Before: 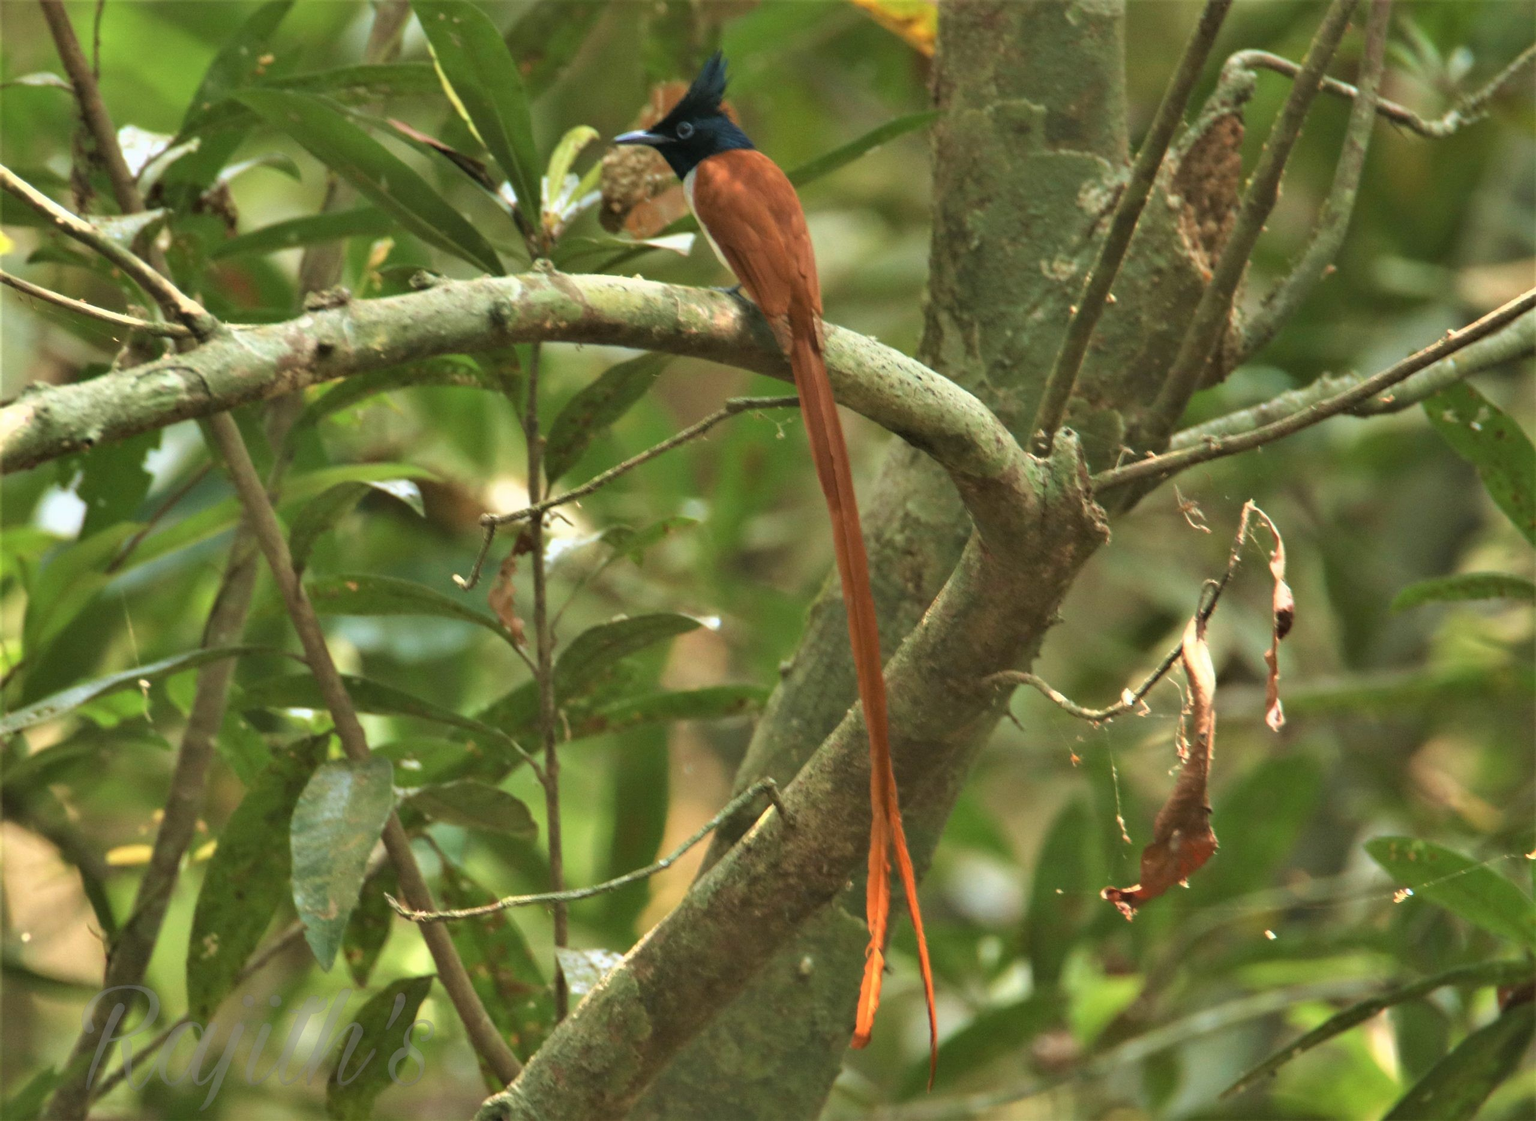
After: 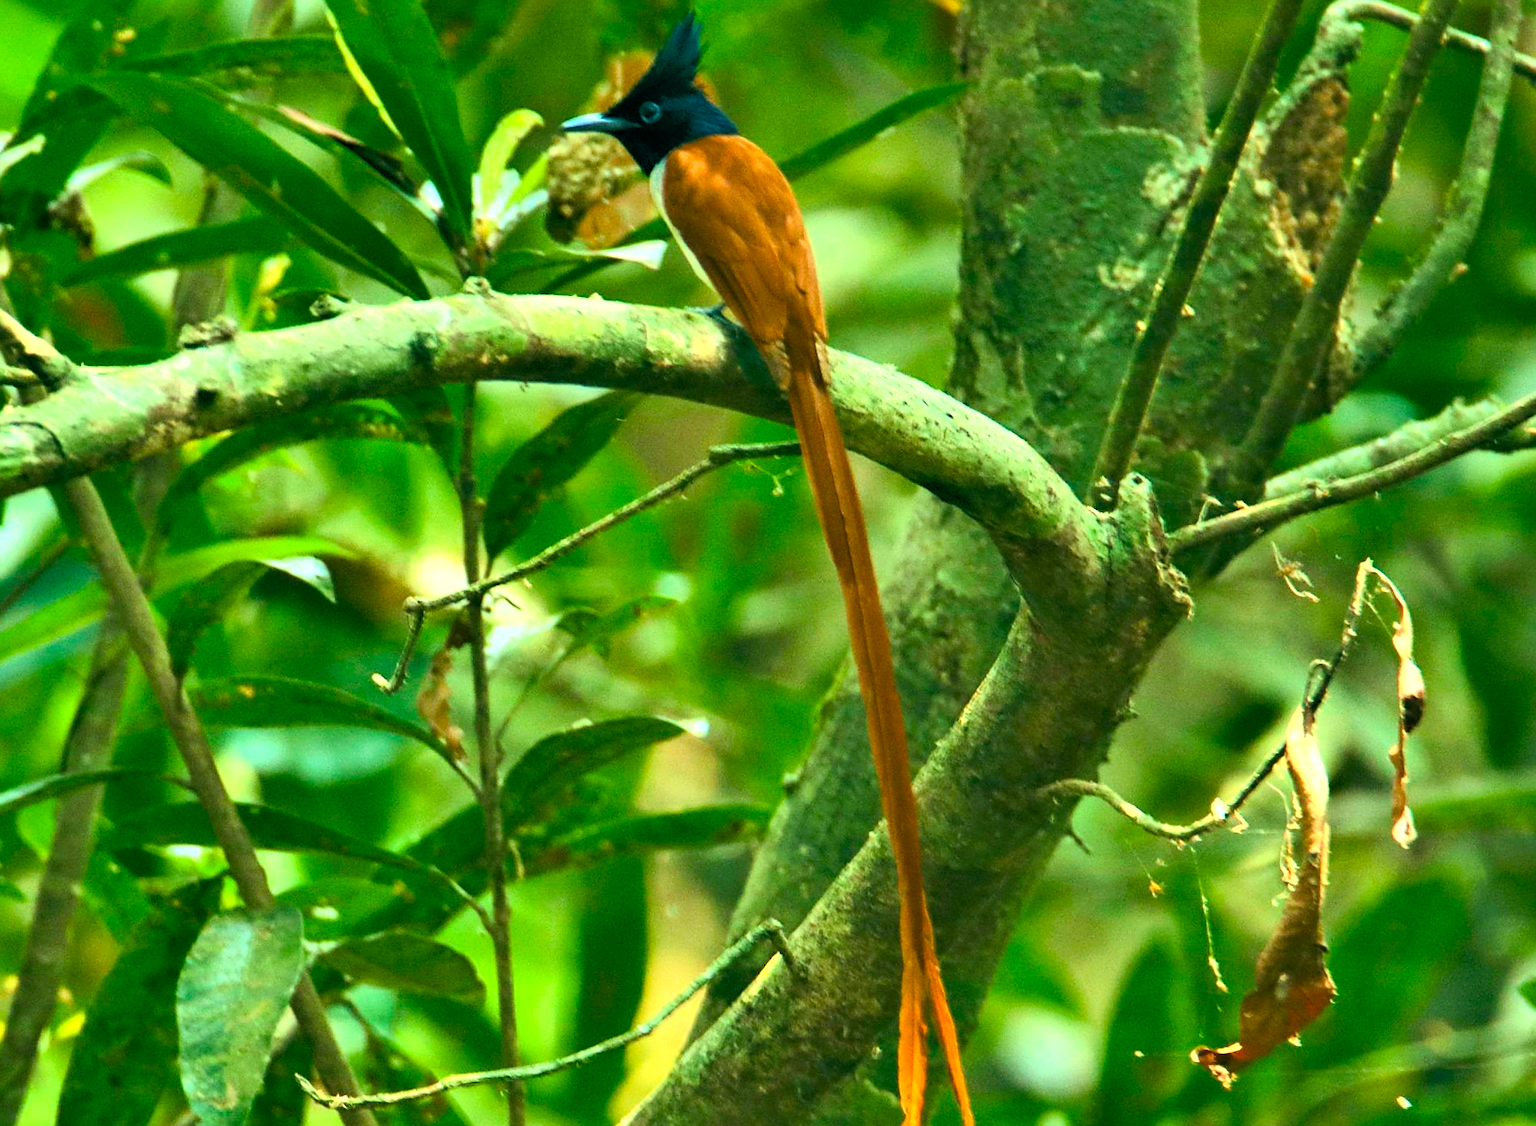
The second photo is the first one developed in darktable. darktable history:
rotate and perspective: rotation -1.24°, automatic cropping off
crop and rotate: left 10.77%, top 5.1%, right 10.41%, bottom 16.76%
sharpen: on, module defaults
contrast brightness saturation: contrast 0.2, brightness 0.16, saturation 0.22
color balance rgb: shadows lift › luminance -7.7%, shadows lift › chroma 2.13%, shadows lift › hue 165.27°, power › luminance -7.77%, power › chroma 1.1%, power › hue 215.88°, highlights gain › luminance 15.15%, highlights gain › chroma 7%, highlights gain › hue 125.57°, global offset › luminance -0.33%, global offset › chroma 0.11%, global offset › hue 165.27°, perceptual saturation grading › global saturation 24.42%, perceptual saturation grading › highlights -24.42%, perceptual saturation grading › mid-tones 24.42%, perceptual saturation grading › shadows 40%, perceptual brilliance grading › global brilliance -5%, perceptual brilliance grading › highlights 24.42%, perceptual brilliance grading › mid-tones 7%, perceptual brilliance grading › shadows -5%
